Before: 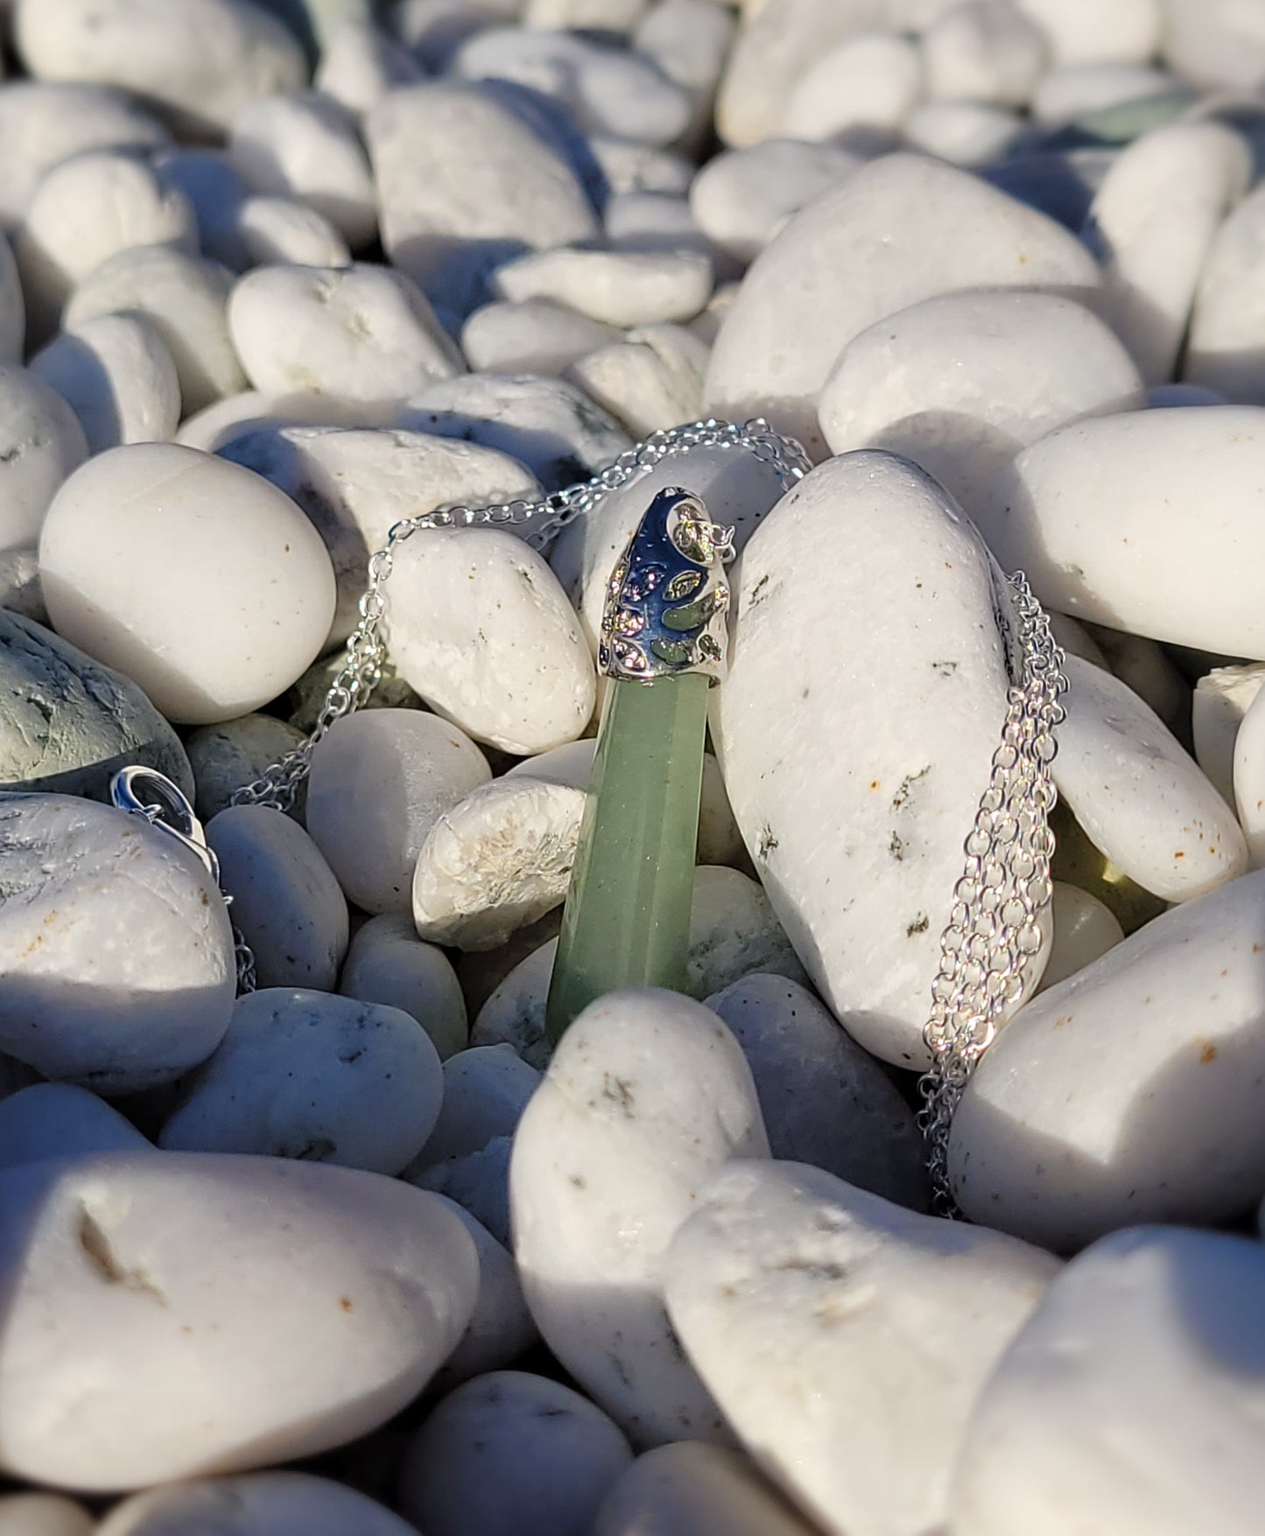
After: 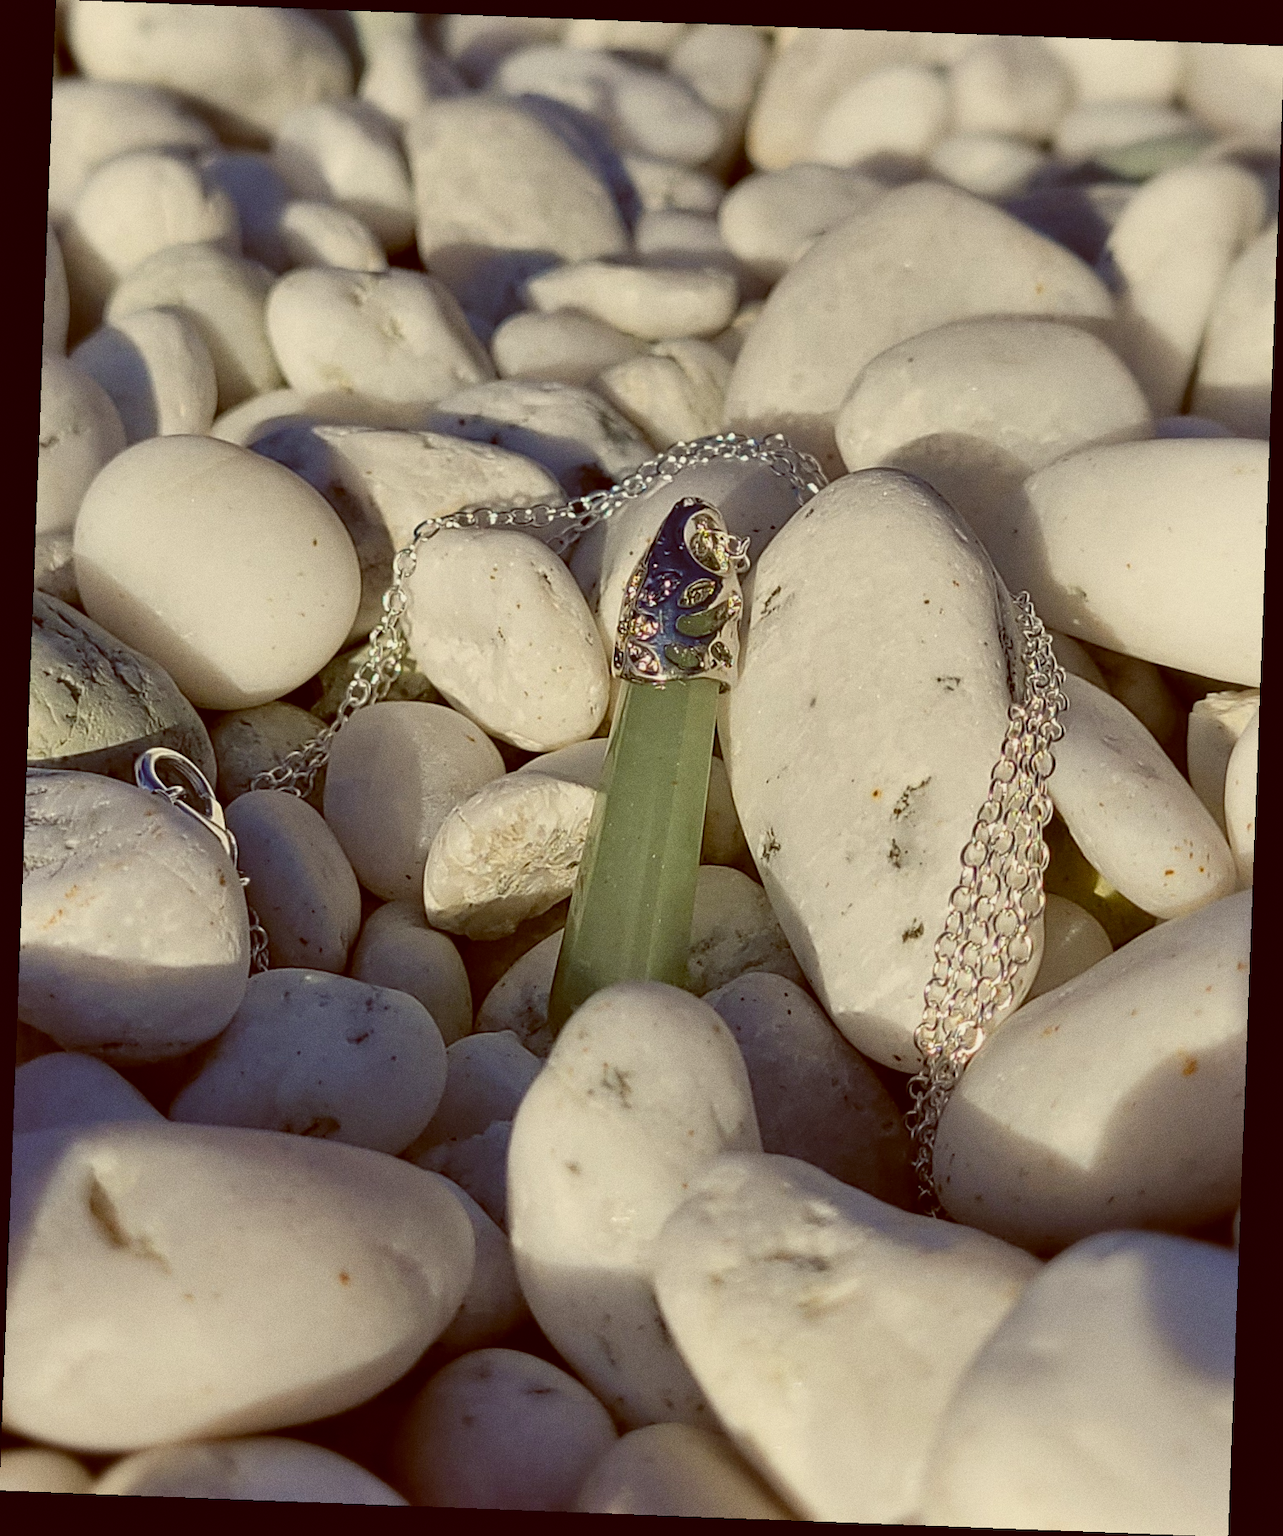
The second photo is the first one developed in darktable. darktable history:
exposure: exposure -0.177 EV, compensate highlight preservation false
grain: coarseness 0.09 ISO
color balance: lift [1.001, 1.007, 1, 0.993], gamma [1.023, 1.026, 1.01, 0.974], gain [0.964, 1.059, 1.073, 0.927]
shadows and highlights: radius 118.69, shadows 42.21, highlights -61.56, soften with gaussian
rotate and perspective: rotation 2.17°, automatic cropping off
